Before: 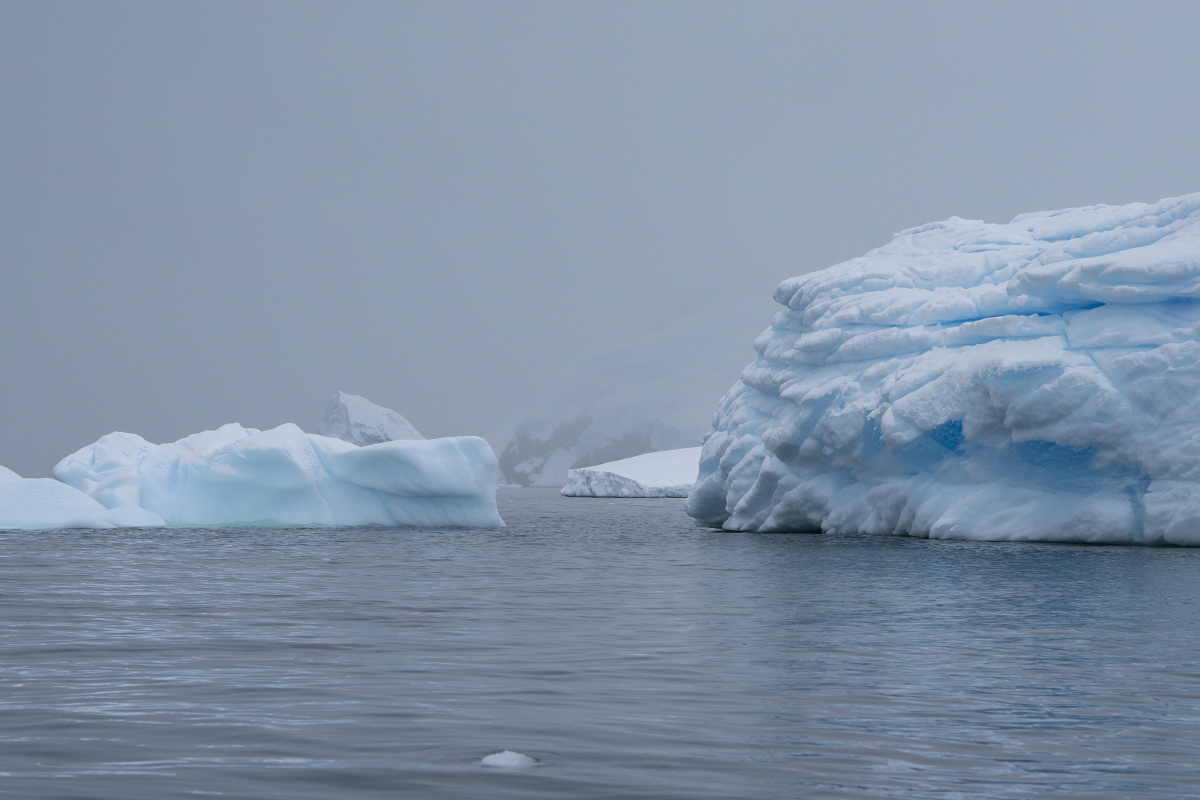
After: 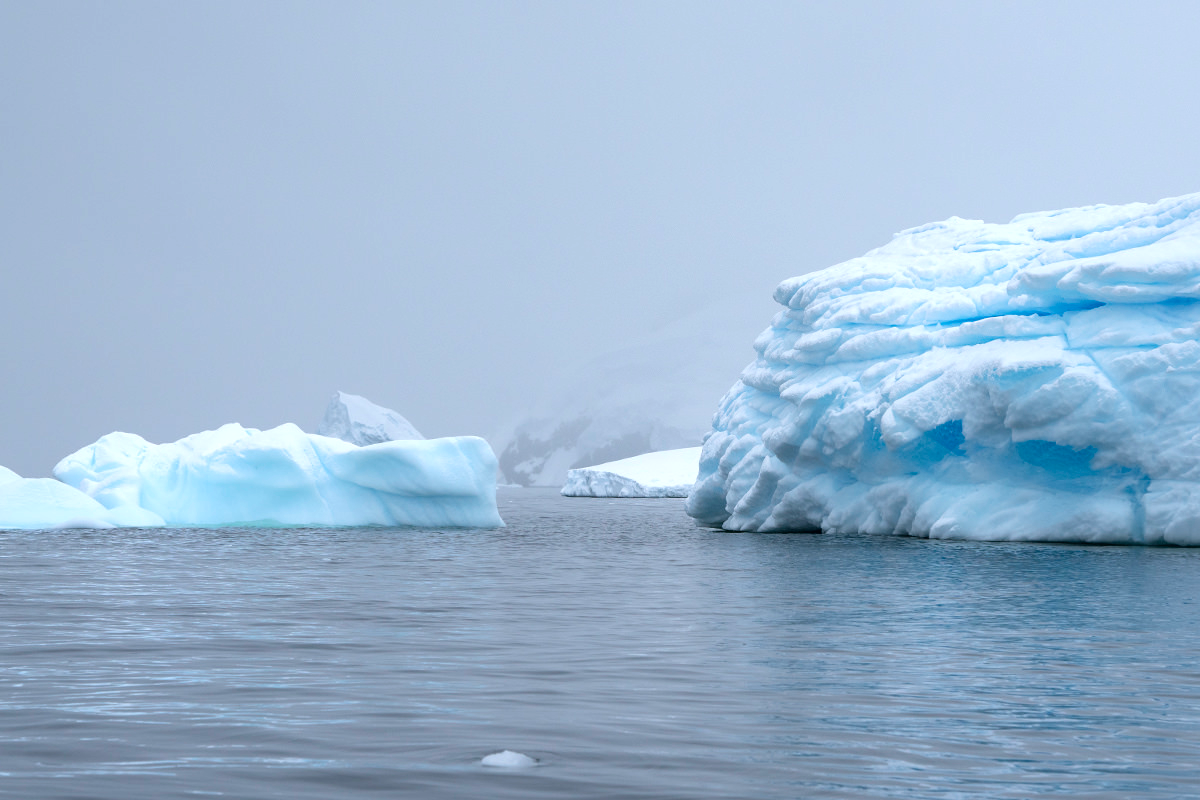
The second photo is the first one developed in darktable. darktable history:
tone equalizer: -8 EV -0.78 EV, -7 EV -0.681 EV, -6 EV -0.566 EV, -5 EV -0.392 EV, -3 EV 0.377 EV, -2 EV 0.6 EV, -1 EV 0.68 EV, +0 EV 0.751 EV
